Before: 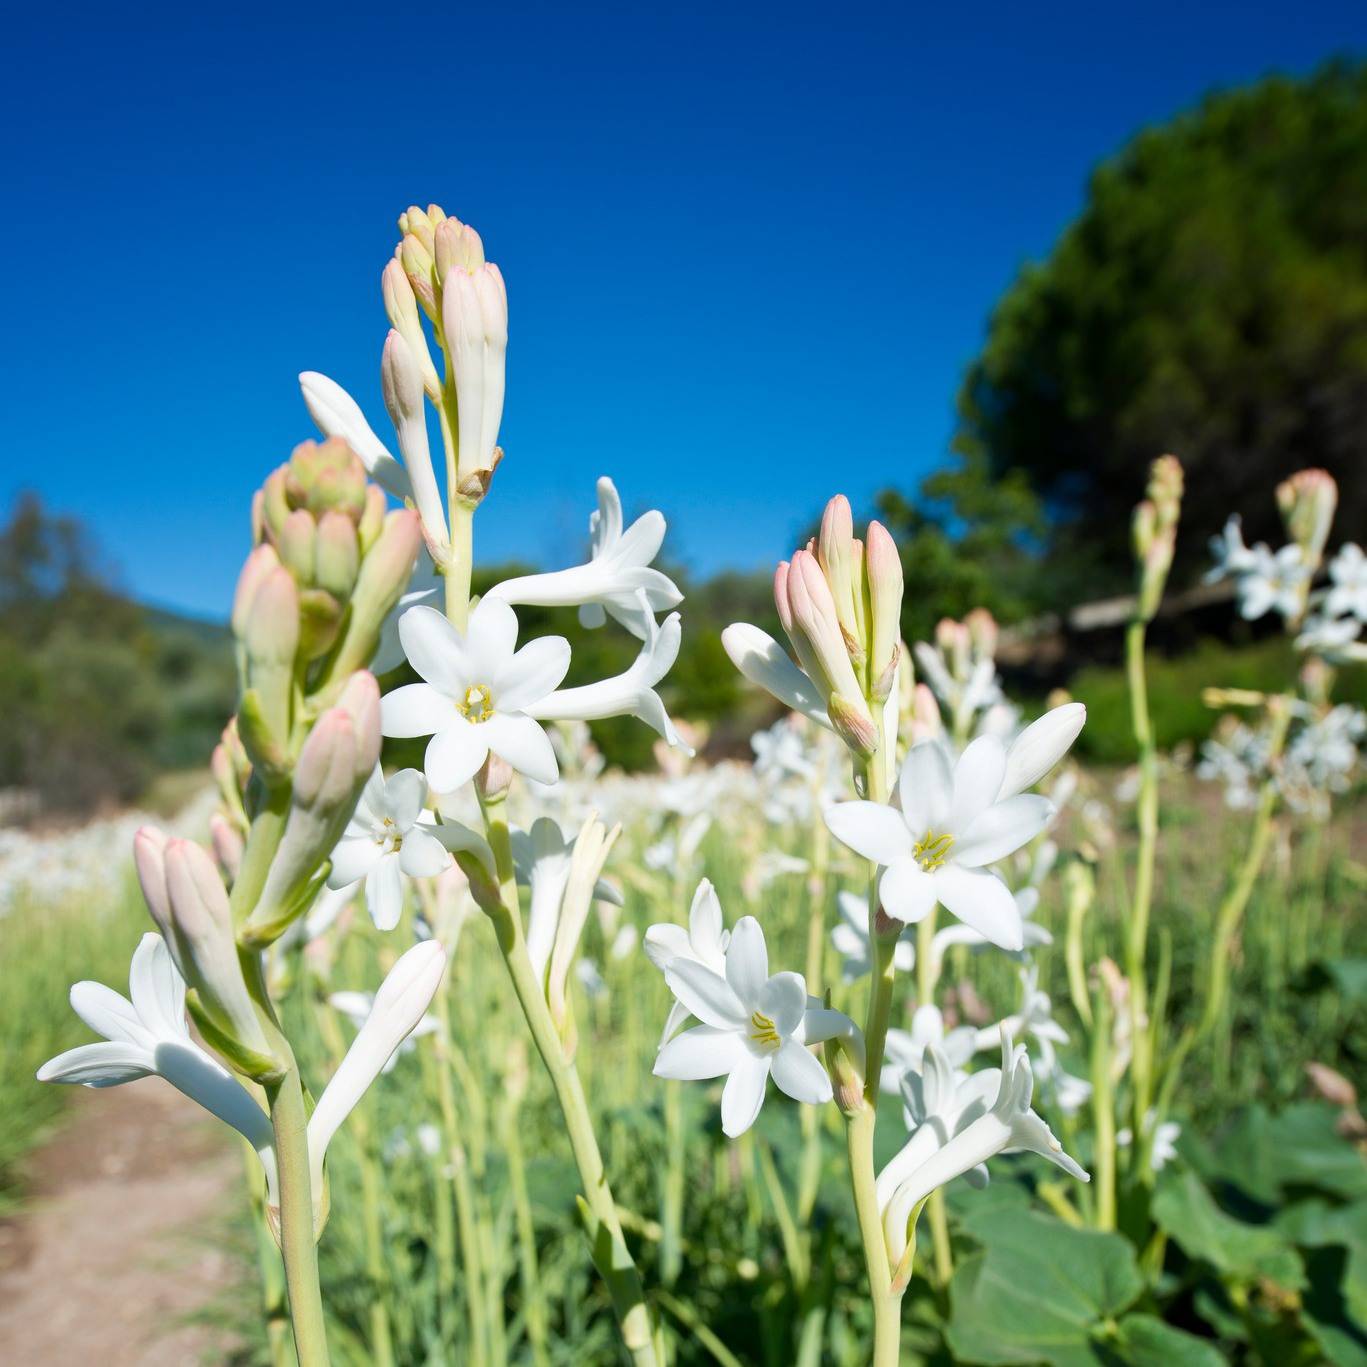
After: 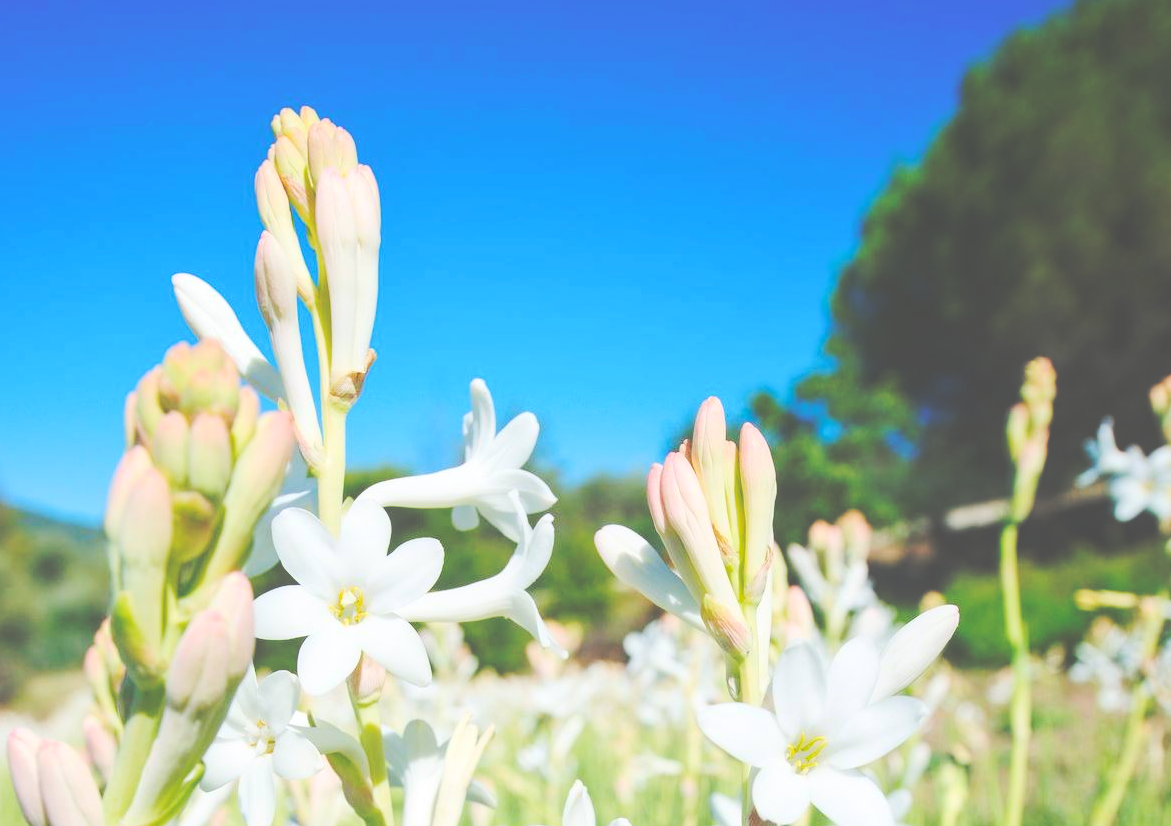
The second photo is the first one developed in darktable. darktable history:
crop and rotate: left 9.345%, top 7.22%, right 4.982%, bottom 32.331%
contrast brightness saturation: contrast 0.1, brightness 0.3, saturation 0.14
local contrast: detail 110%
base curve: curves: ch0 [(0, 0.024) (0.055, 0.065) (0.121, 0.166) (0.236, 0.319) (0.693, 0.726) (1, 1)], preserve colors none
